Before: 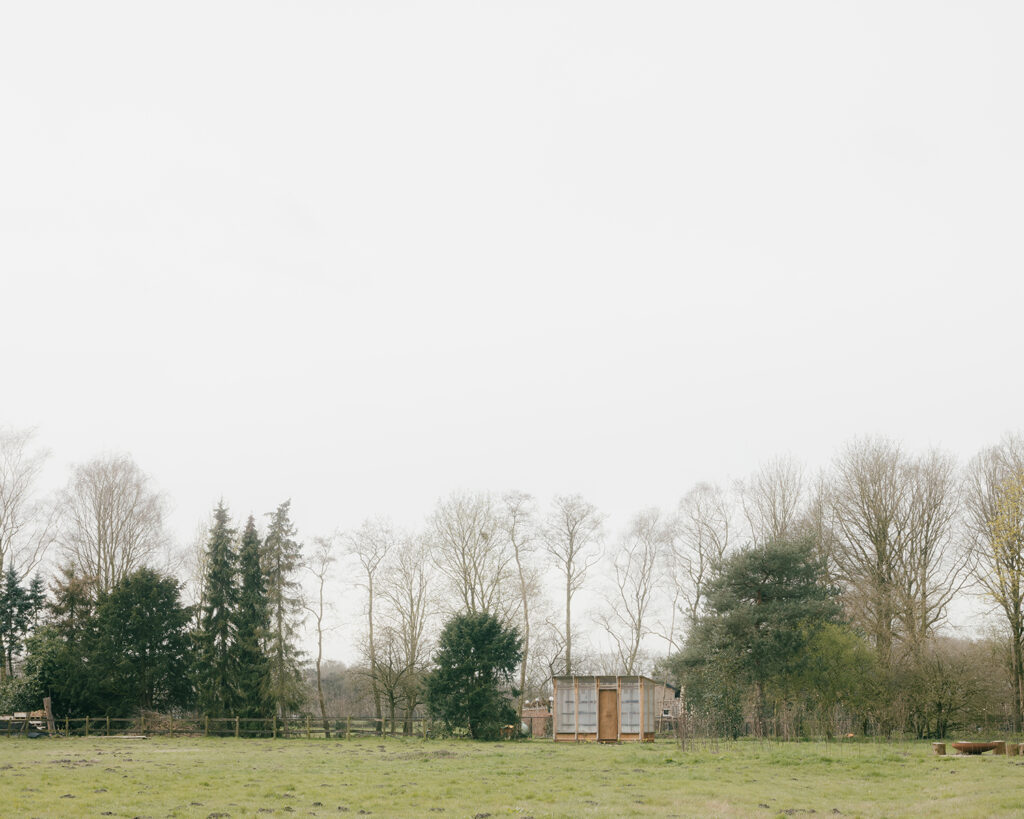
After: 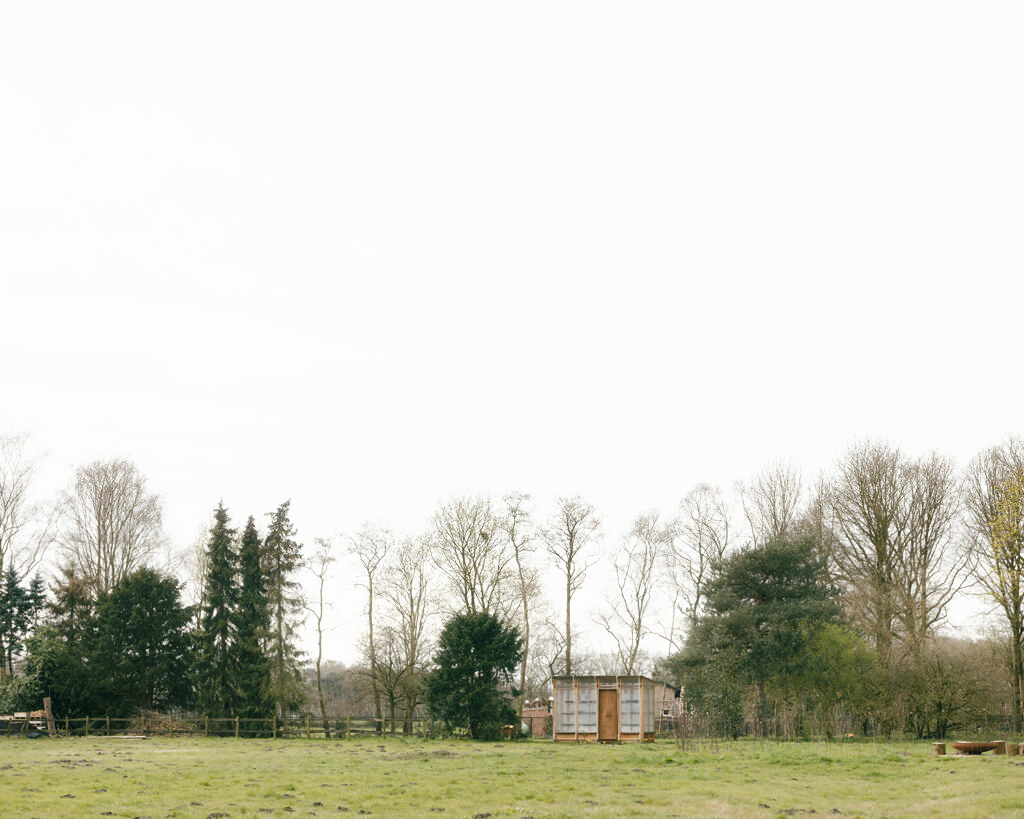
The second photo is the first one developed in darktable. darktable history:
shadows and highlights: highlights color adjustment 73.09%, low approximation 0.01, soften with gaussian
tone curve: curves: ch0 [(0, 0) (0.003, 0.002) (0.011, 0.009) (0.025, 0.02) (0.044, 0.036) (0.069, 0.057) (0.1, 0.081) (0.136, 0.115) (0.177, 0.153) (0.224, 0.202) (0.277, 0.264) (0.335, 0.333) (0.399, 0.409) (0.468, 0.491) (0.543, 0.58) (0.623, 0.675) (0.709, 0.777) (0.801, 0.88) (0.898, 0.98) (1, 1)], preserve colors none
